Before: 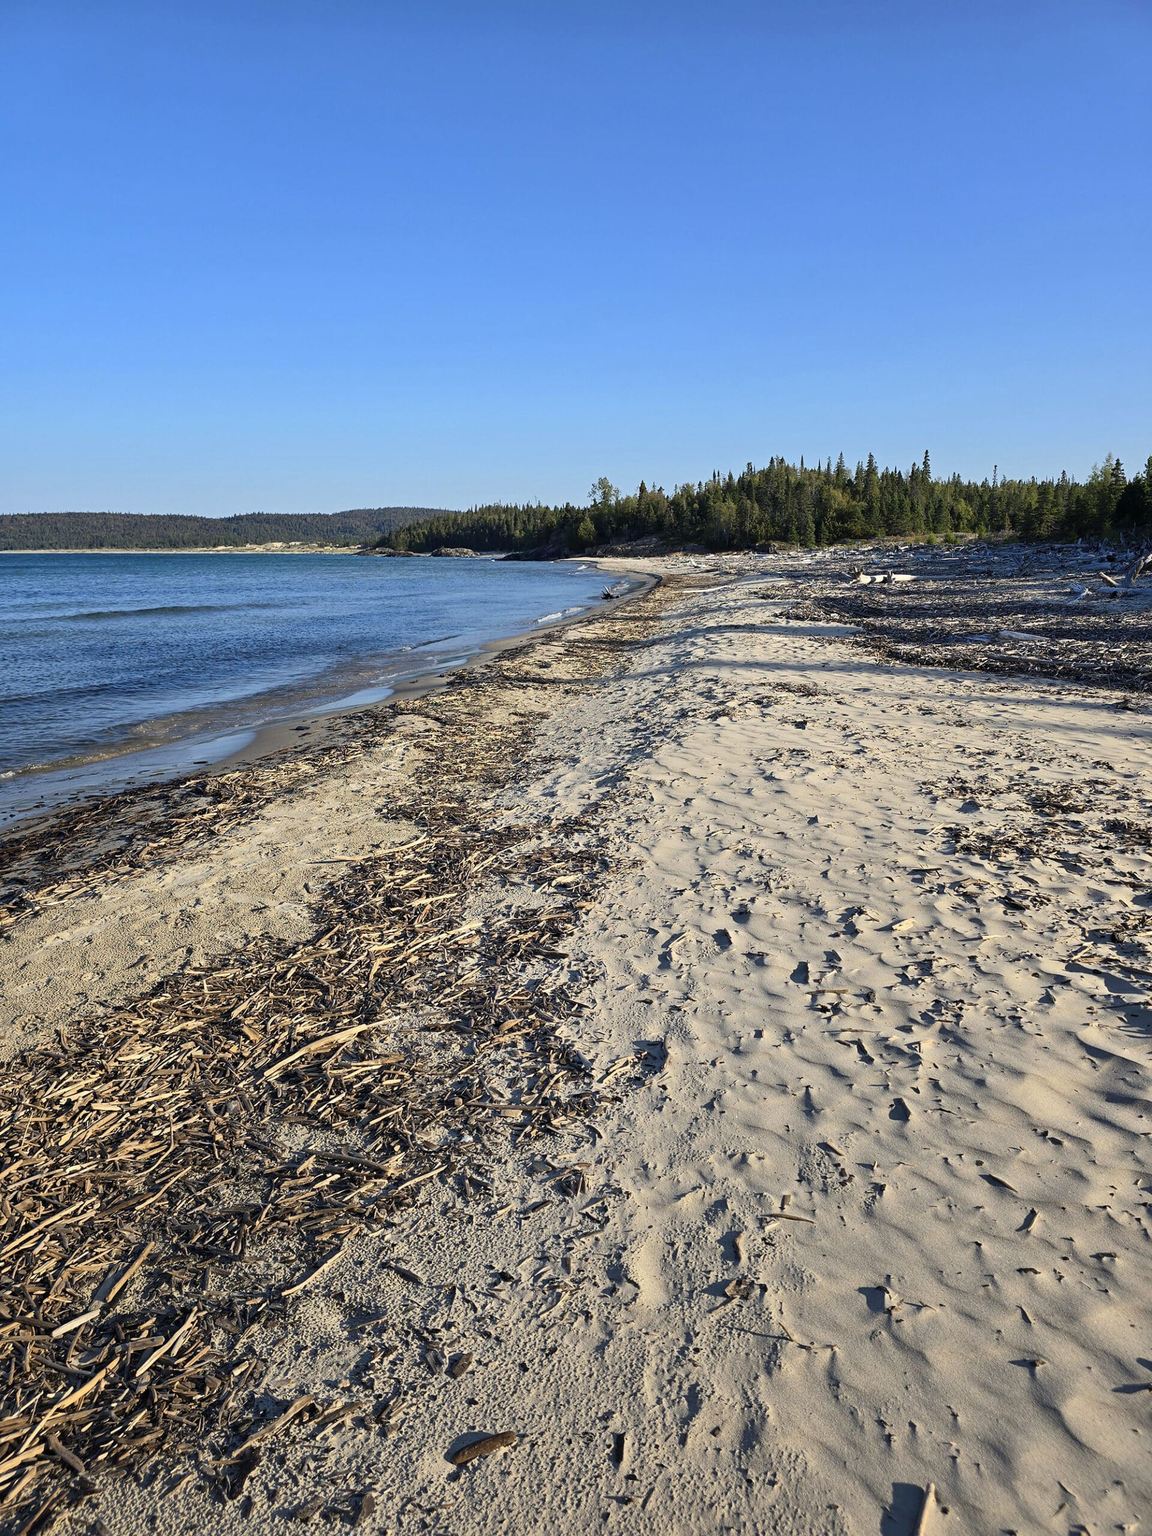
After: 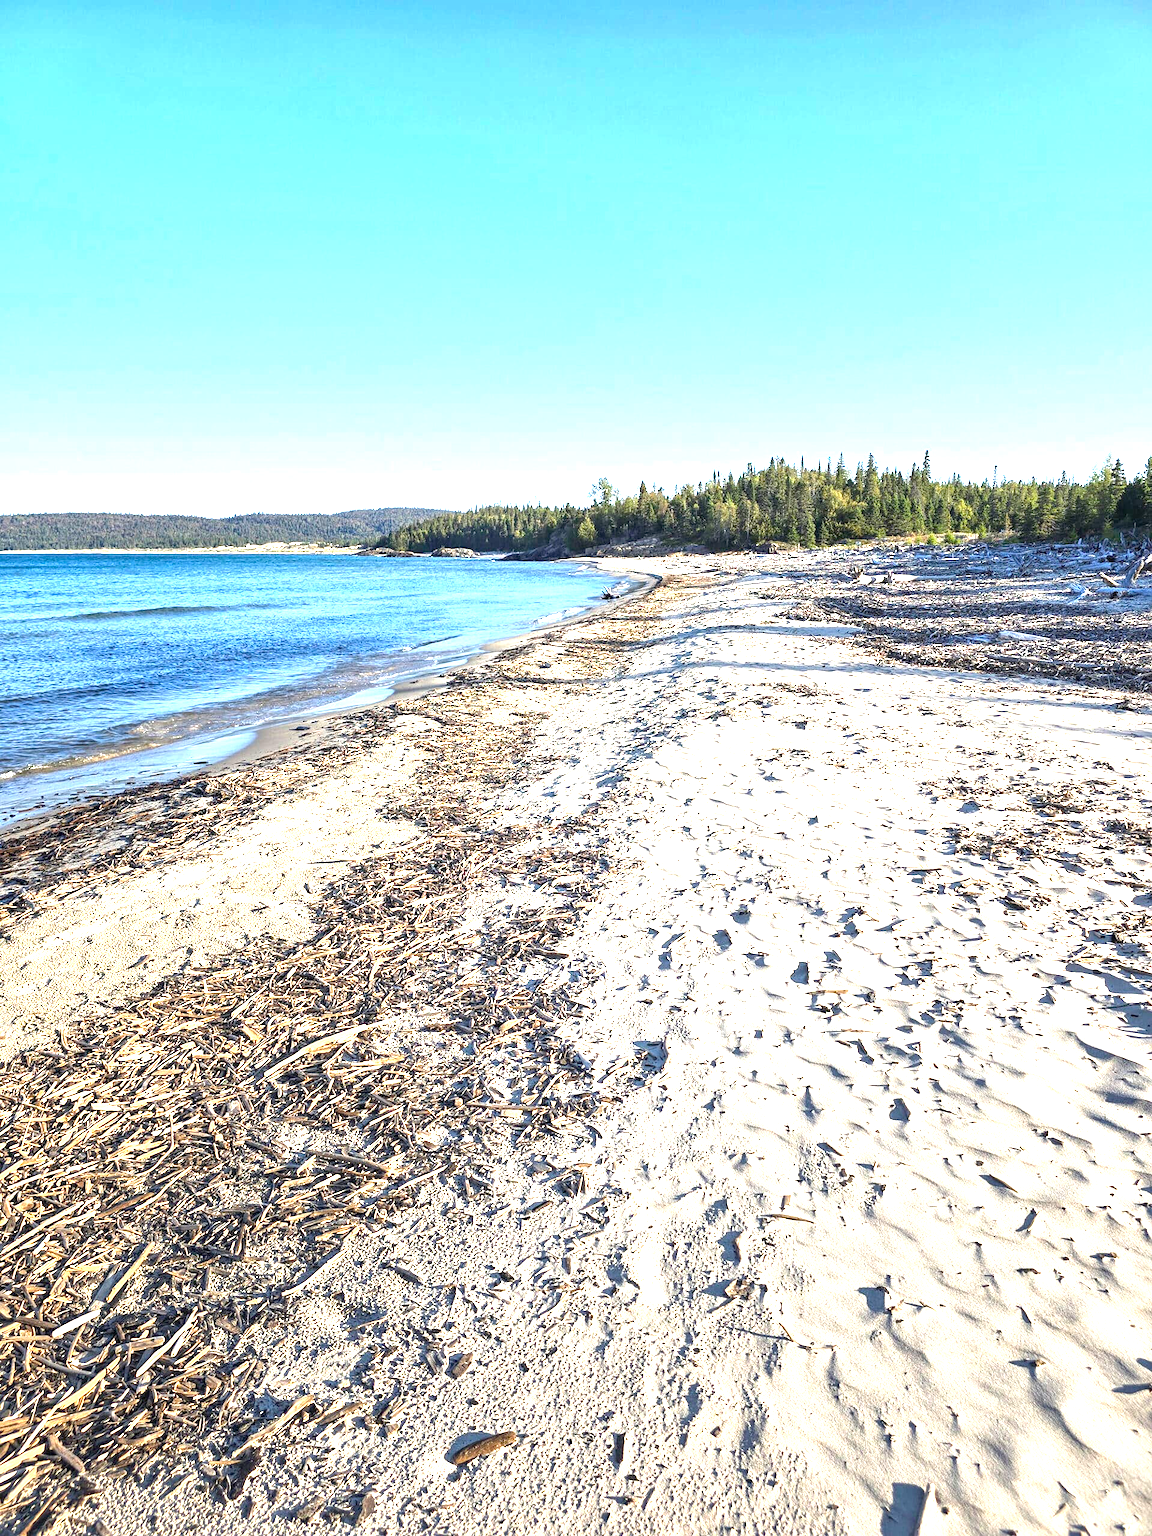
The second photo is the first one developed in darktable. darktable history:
local contrast: on, module defaults
exposure: black level correction 0.001, exposure 1.854 EV, compensate highlight preservation false
